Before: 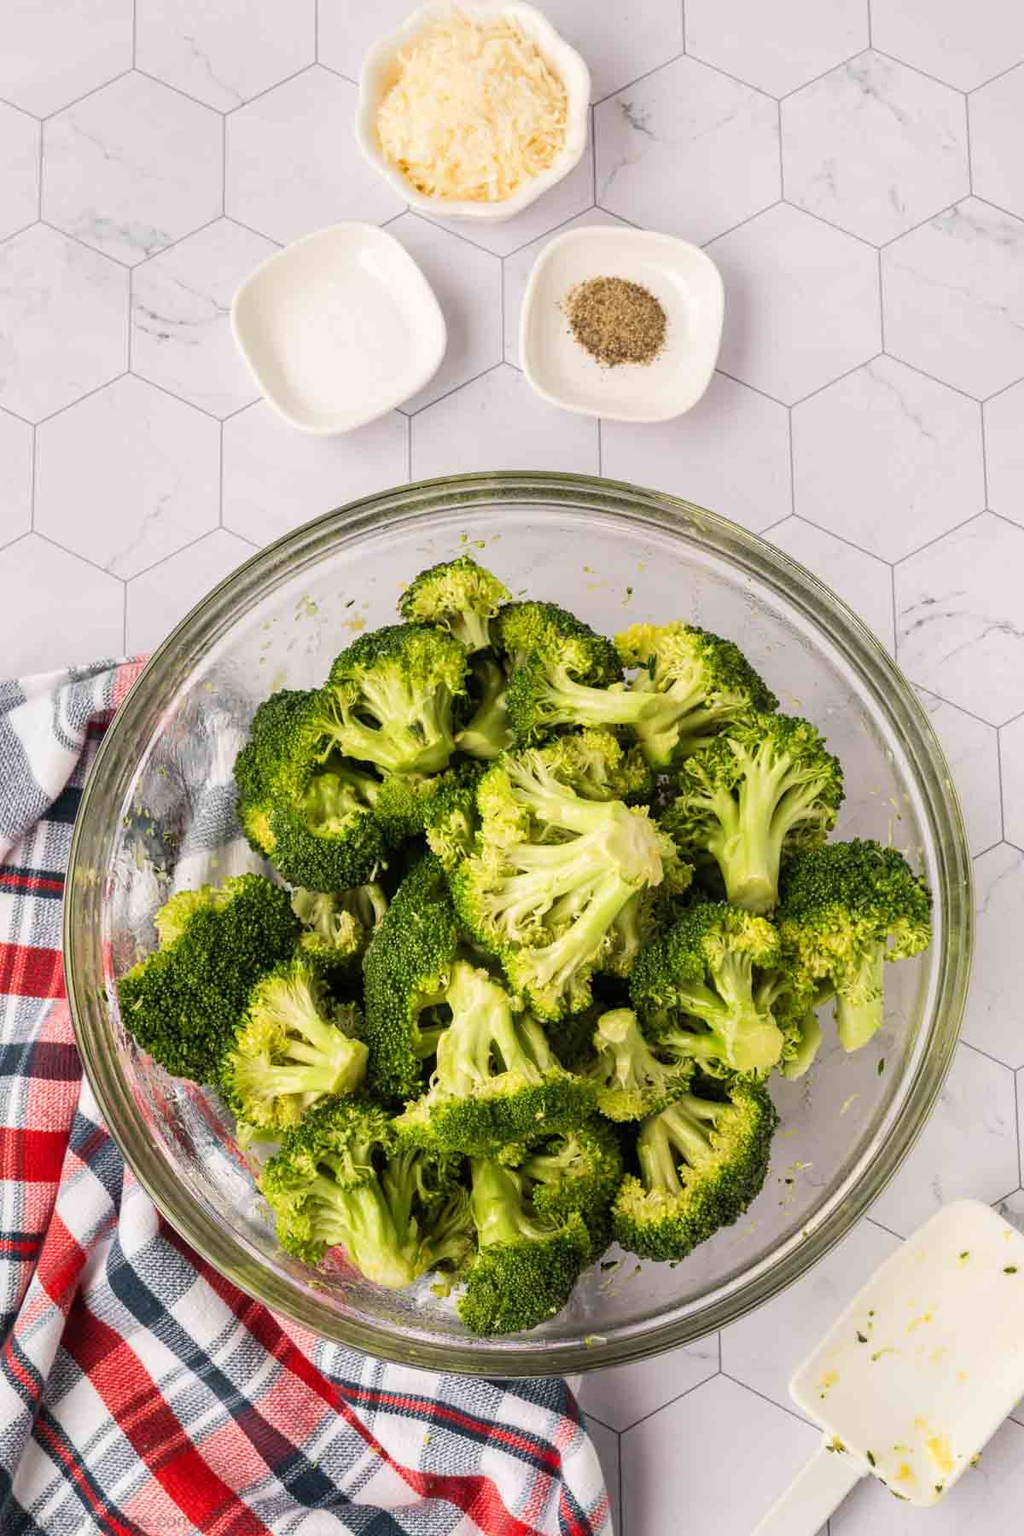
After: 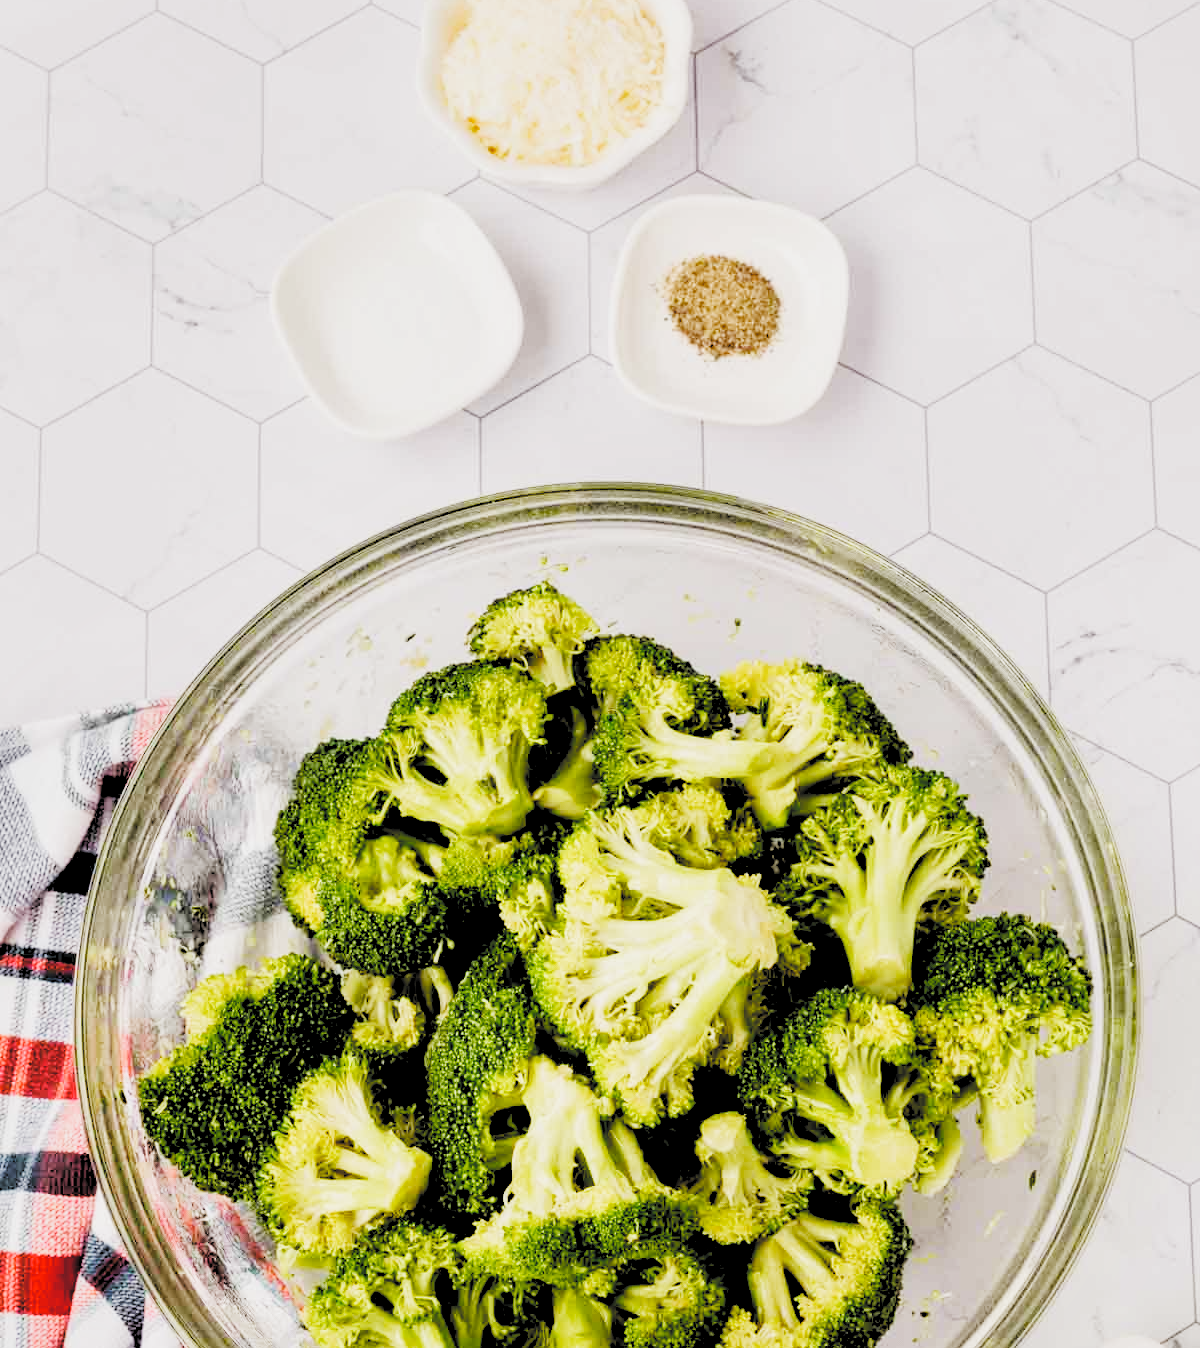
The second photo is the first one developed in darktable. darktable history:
crop: top 3.897%, bottom 21.164%
levels: levels [0.073, 0.497, 0.972]
shadows and highlights: shadows 25.25, highlights -24.3
contrast brightness saturation: contrast 0.144, brightness 0.229
filmic rgb: black relative exposure -2.86 EV, white relative exposure 4.56 EV, hardness 1.77, contrast 1.24, preserve chrominance no, color science v5 (2021), contrast in shadows safe, contrast in highlights safe
exposure: exposure 0.13 EV, compensate exposure bias true, compensate highlight preservation false
local contrast: mode bilateral grid, contrast 19, coarseness 49, detail 119%, midtone range 0.2
